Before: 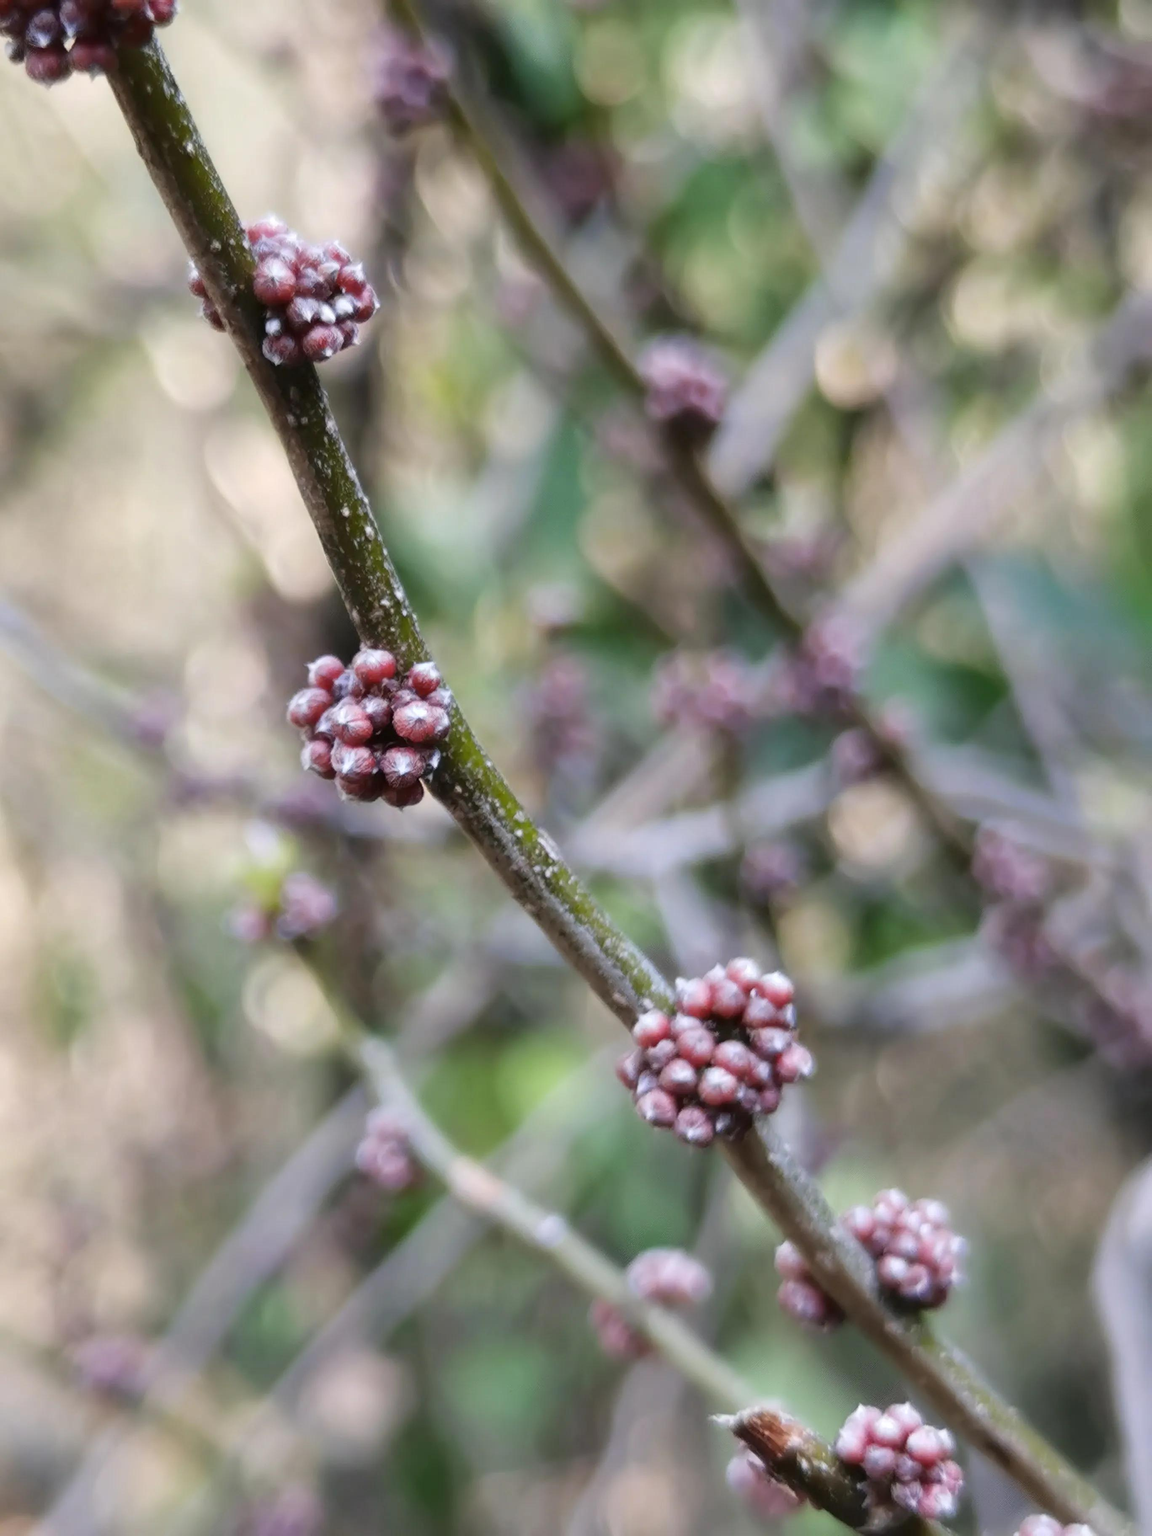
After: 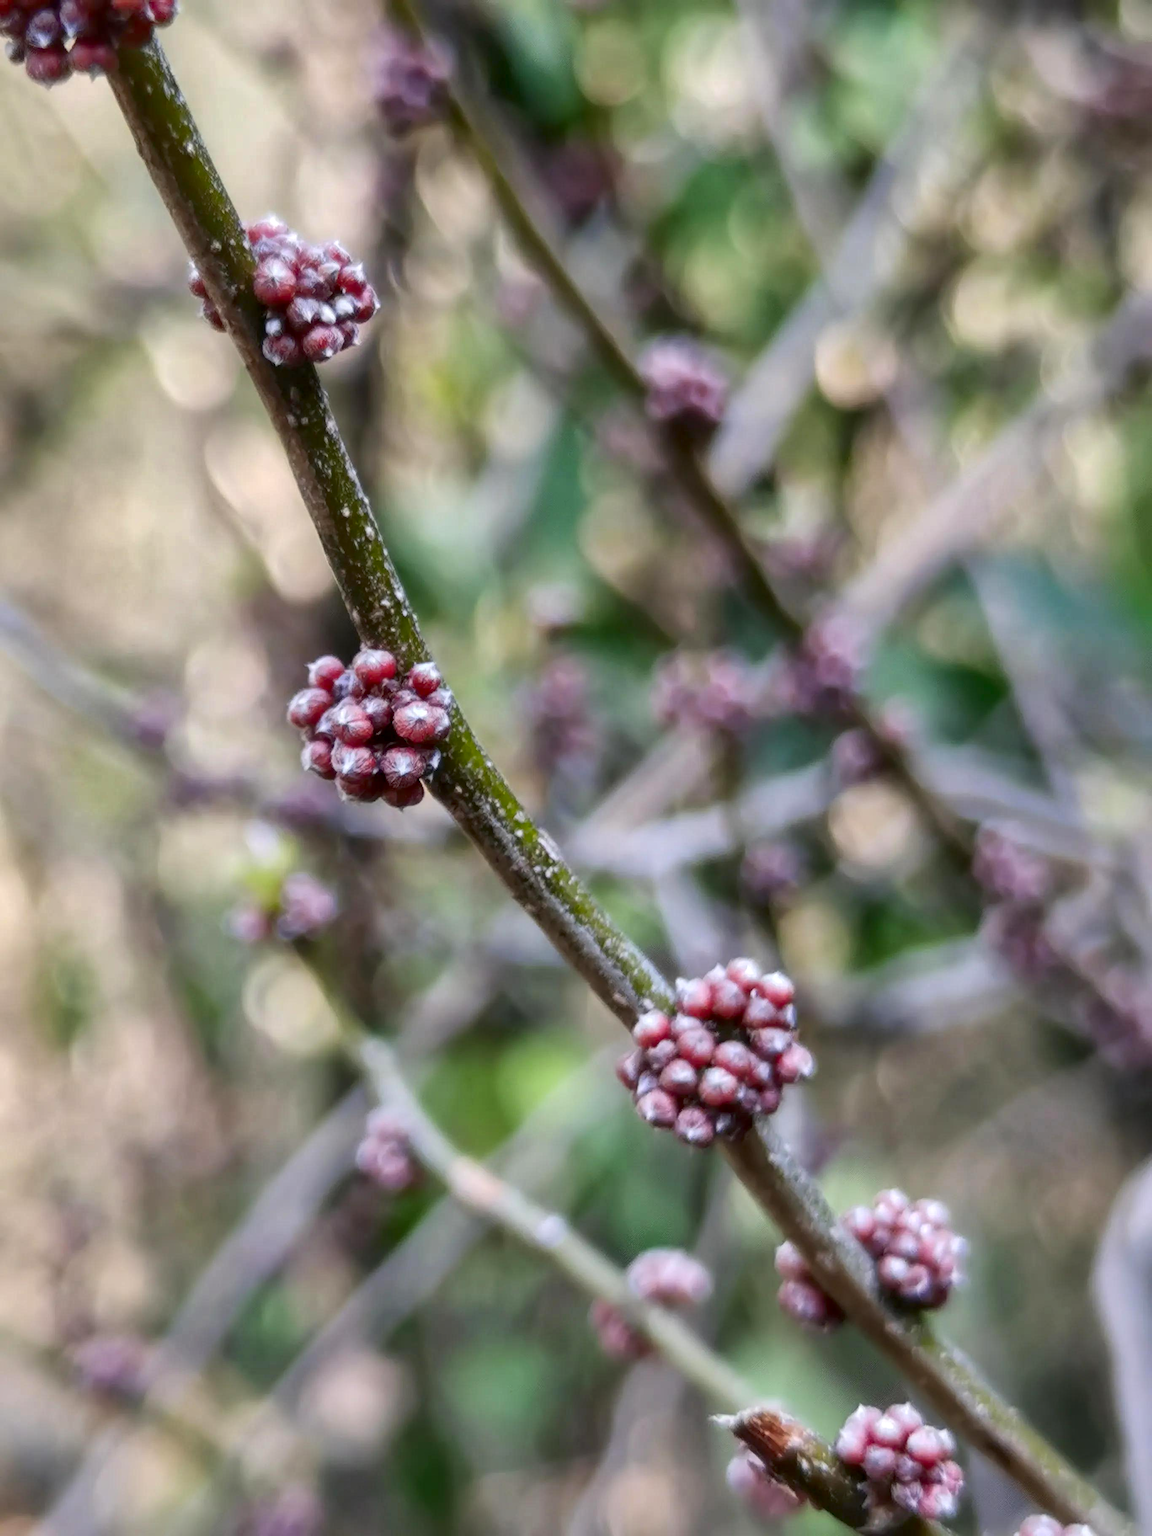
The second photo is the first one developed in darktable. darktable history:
local contrast: on, module defaults
contrast brightness saturation: contrast 0.132, brightness -0.05, saturation 0.161
shadows and highlights: on, module defaults
